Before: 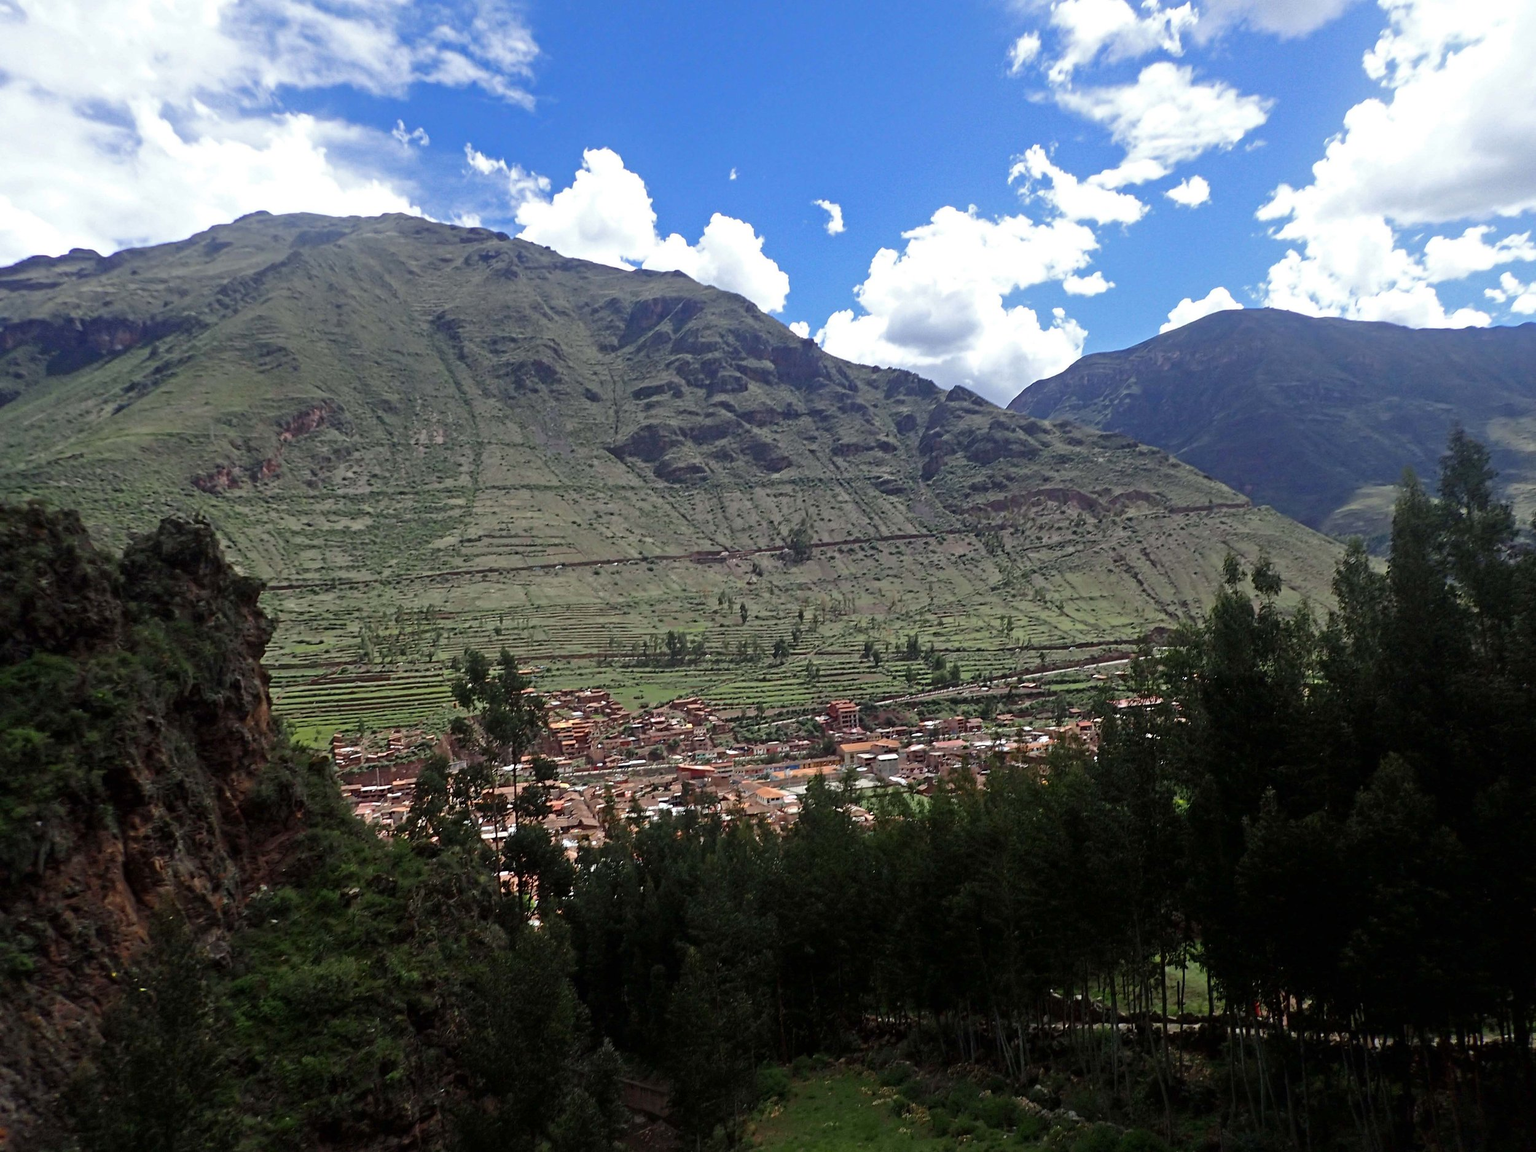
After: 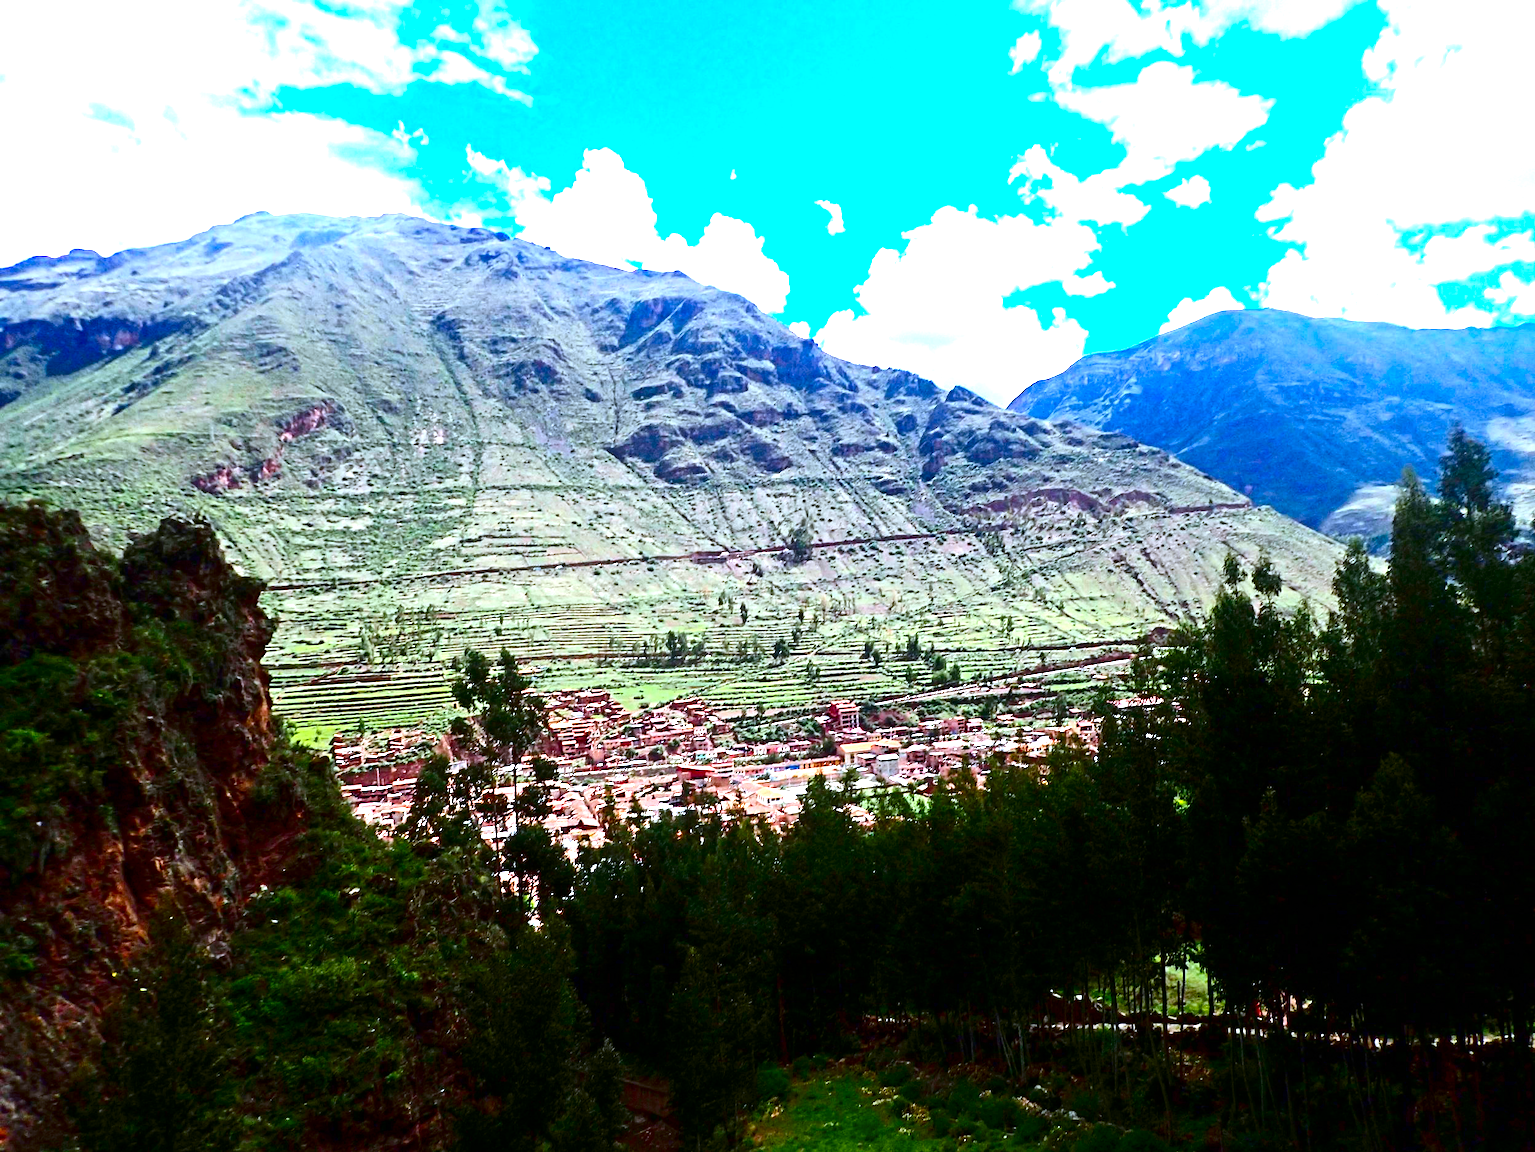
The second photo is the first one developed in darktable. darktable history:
contrast brightness saturation: contrast 0.221, brightness -0.191, saturation 0.238
color balance rgb: perceptual saturation grading › global saturation 34.862%, perceptual saturation grading › highlights -29.819%, perceptual saturation grading › shadows 35.13%, global vibrance 30.425%, contrast 10.058%
exposure: black level correction 0, exposure 1.742 EV, compensate highlight preservation false
color correction: highlights a* -2.07, highlights b* -18.58
